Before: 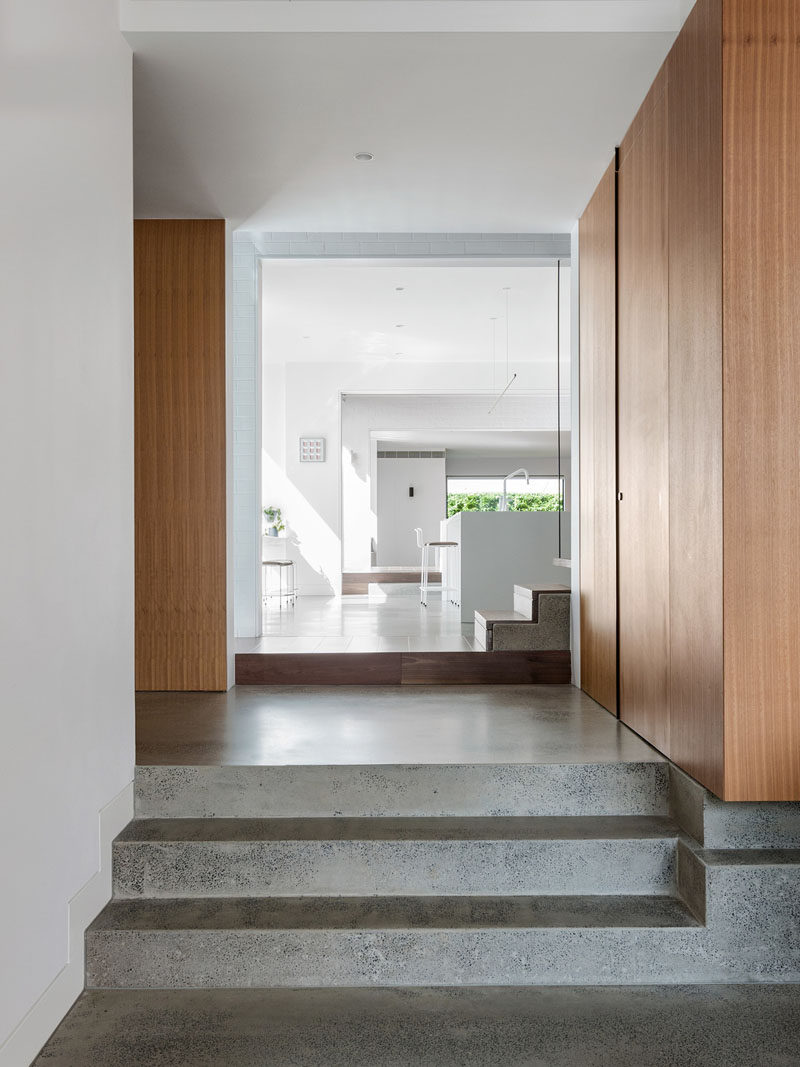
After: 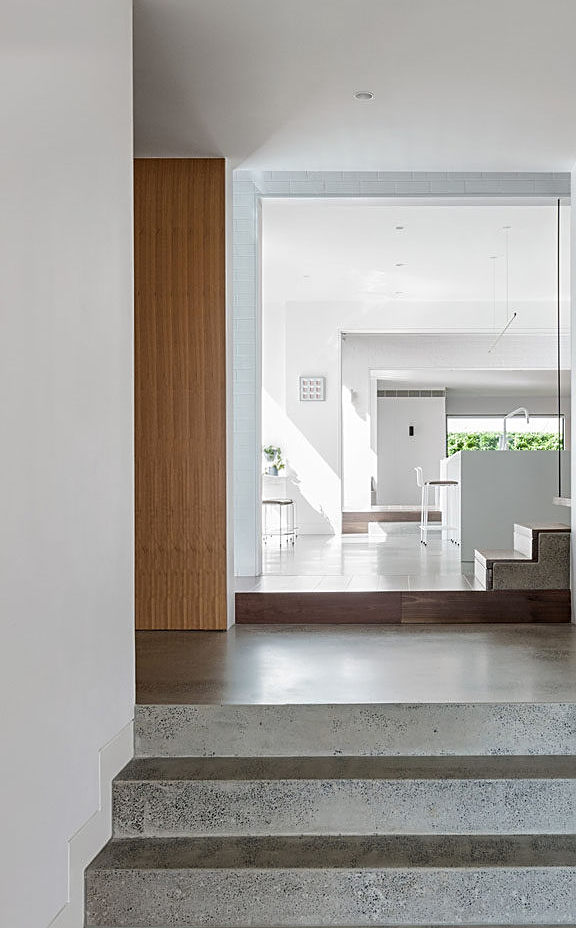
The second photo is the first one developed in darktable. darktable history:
crop: top 5.803%, right 27.864%, bottom 5.804%
sharpen: on, module defaults
